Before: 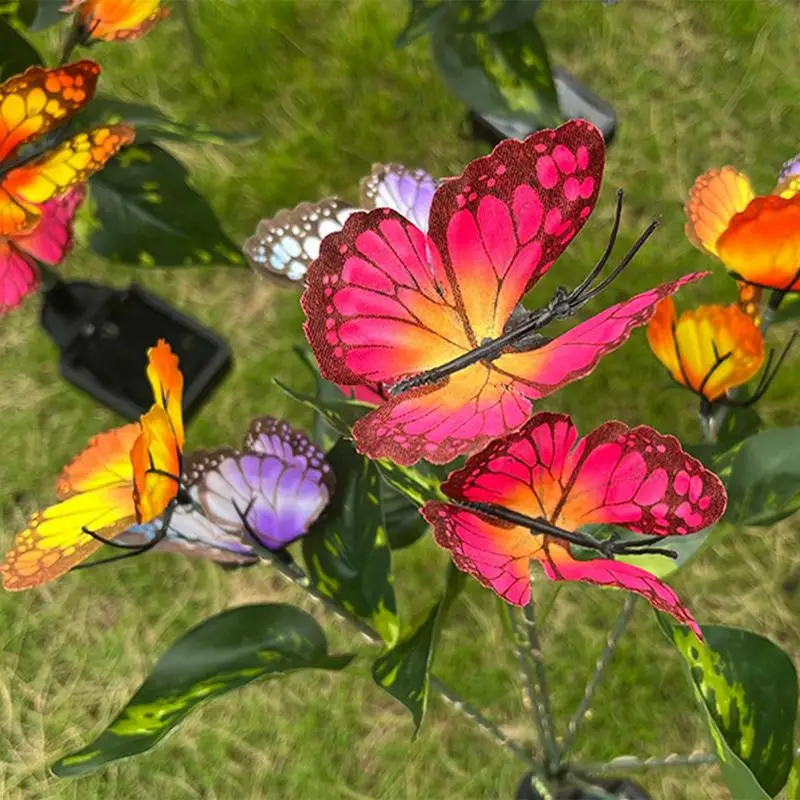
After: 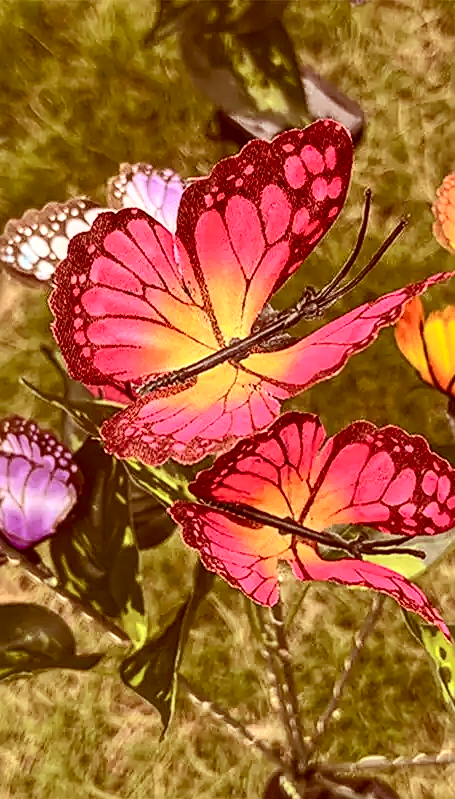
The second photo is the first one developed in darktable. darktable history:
shadows and highlights: highlights color adjustment 73.25%
sharpen: on, module defaults
contrast brightness saturation: contrast 0.377, brightness 0.096
crop: left 31.513%, top 0.023%, right 11.596%
local contrast: on, module defaults
color correction: highlights a* 9.5, highlights b* 8.58, shadows a* 39.71, shadows b* 39.68, saturation 0.776
